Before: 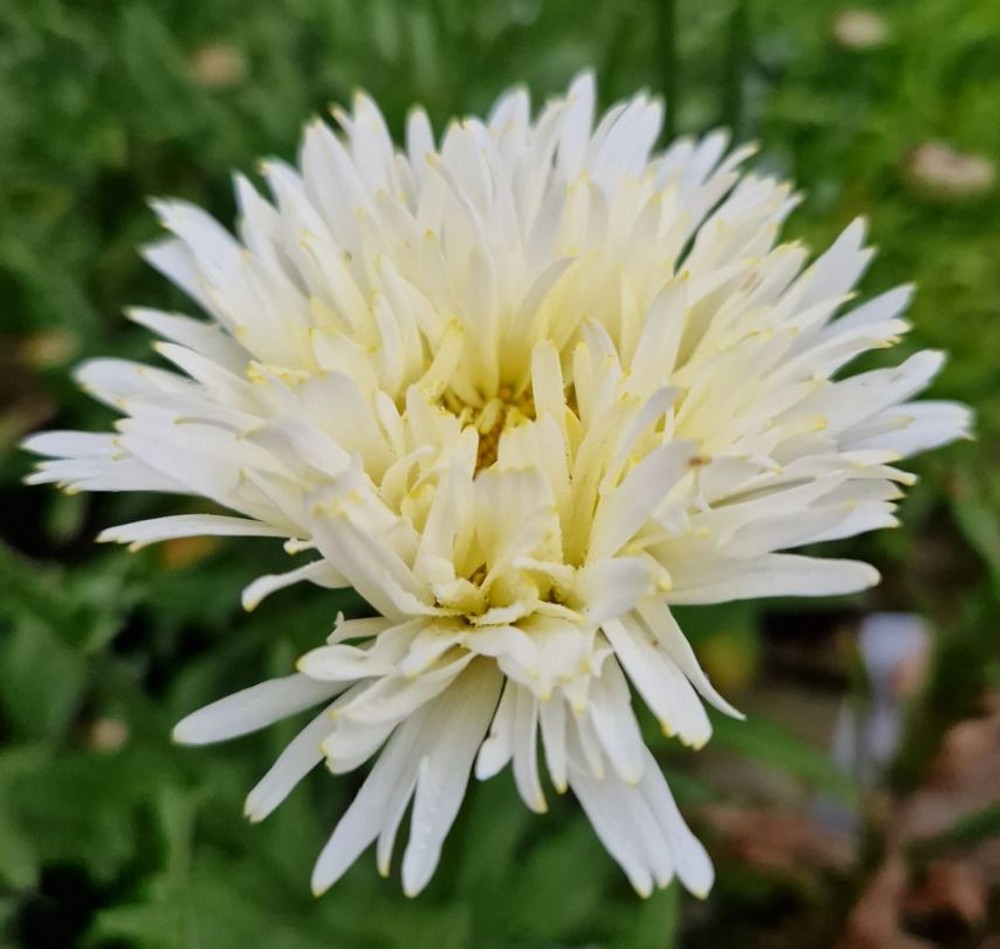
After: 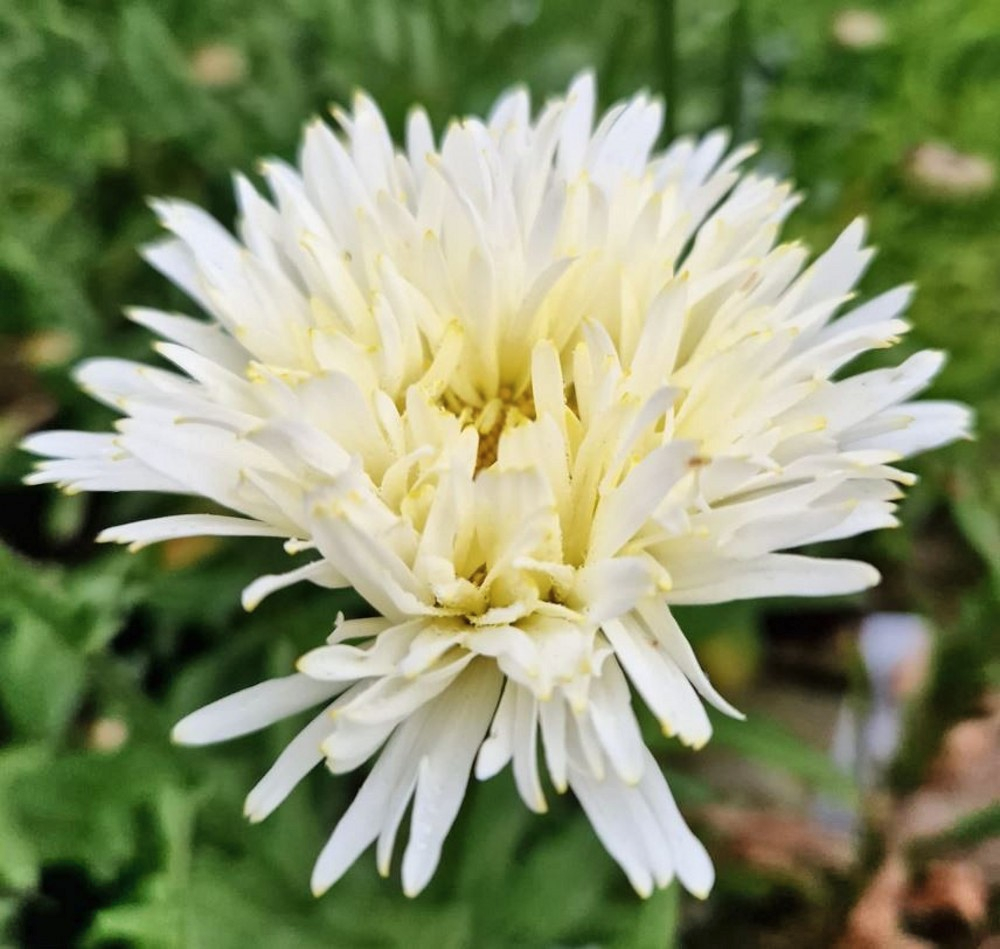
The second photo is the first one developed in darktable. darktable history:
shadows and highlights: radius 110.86, shadows 51.09, white point adjustment 9.16, highlights -4.17, highlights color adjustment 32.2%, soften with gaussian
exposure: compensate exposure bias true, compensate highlight preservation false
